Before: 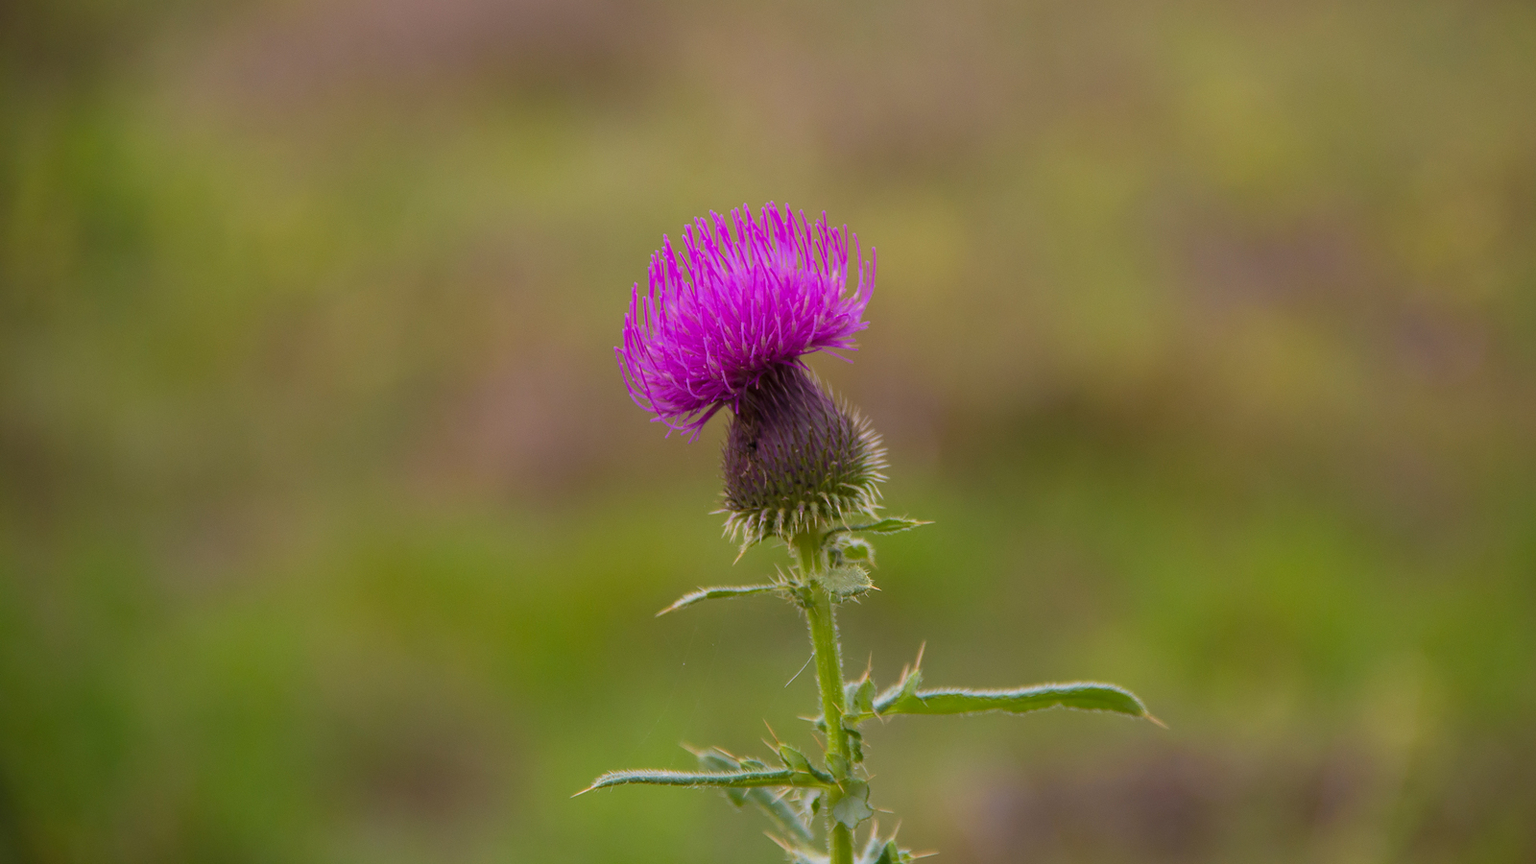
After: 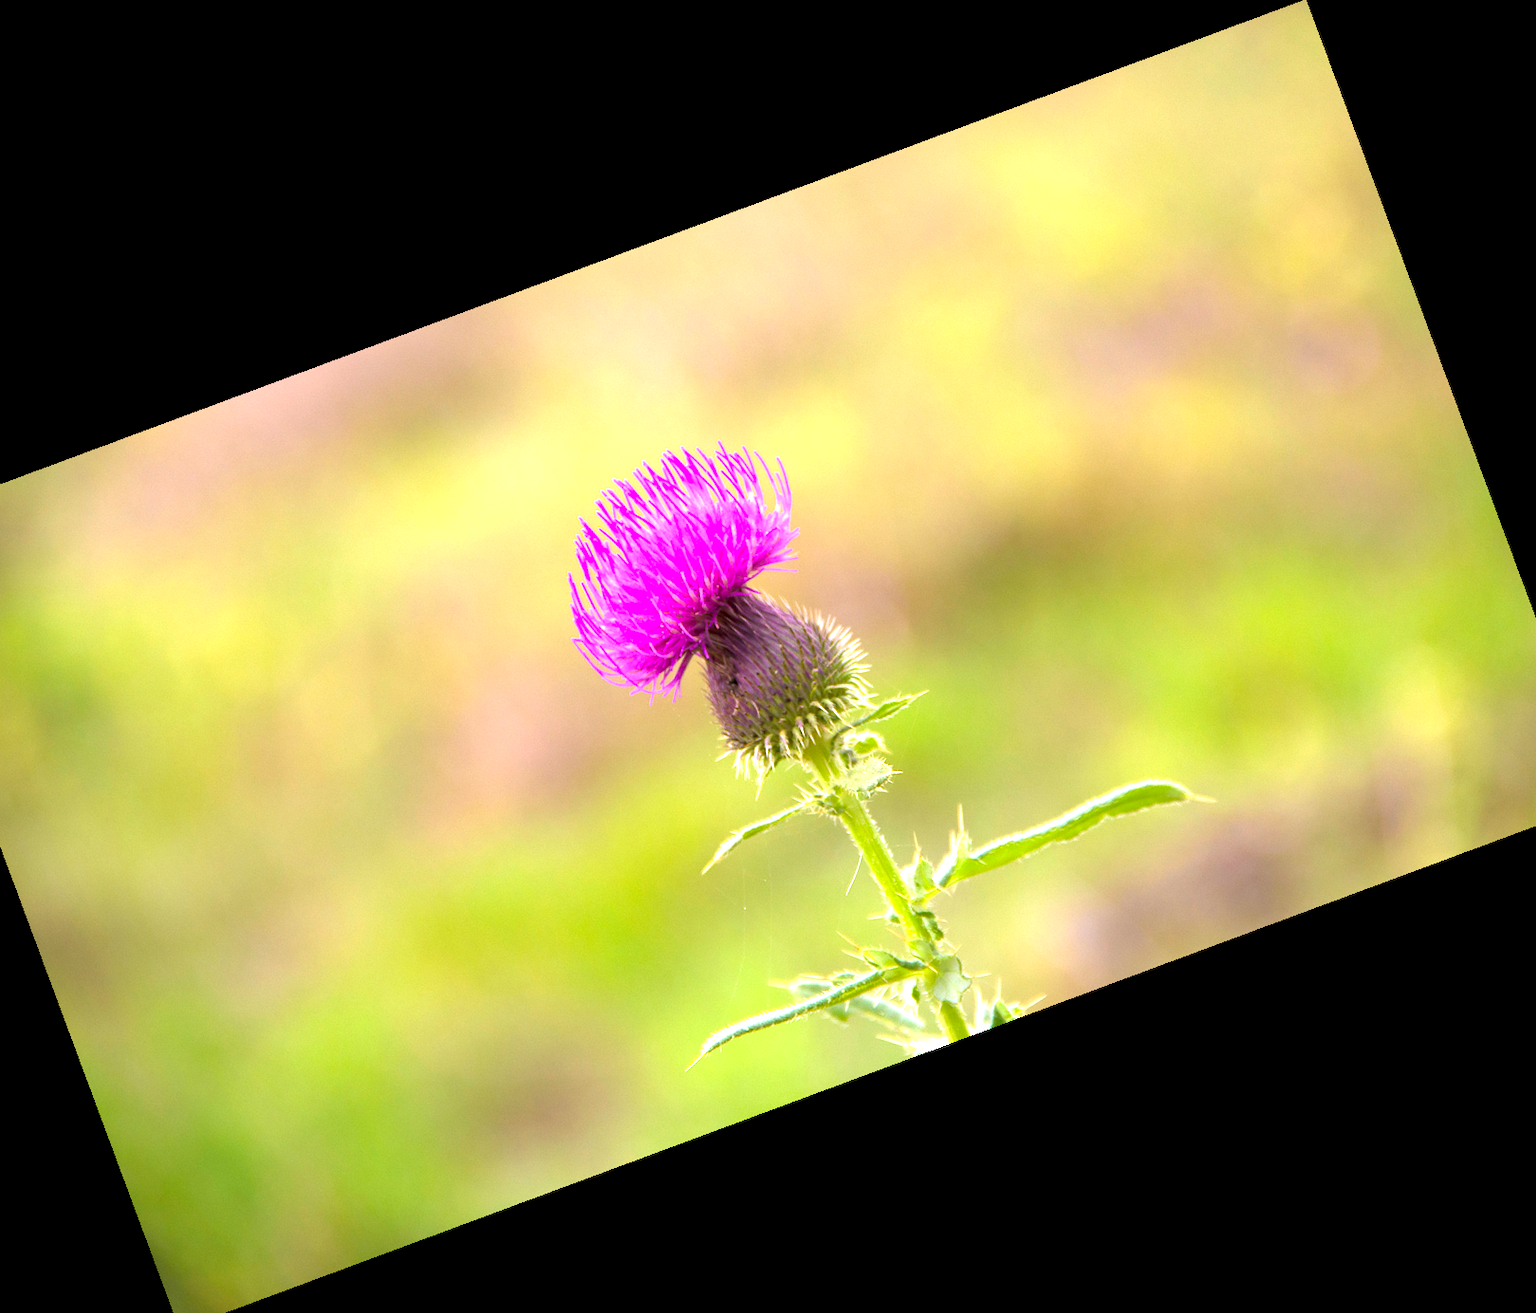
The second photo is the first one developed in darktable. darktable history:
exposure: black level correction 0.001, exposure 1.988 EV, compensate exposure bias true, compensate highlight preservation false
crop and rotate: angle 20.38°, left 6.861%, right 3.833%, bottom 1.183%
